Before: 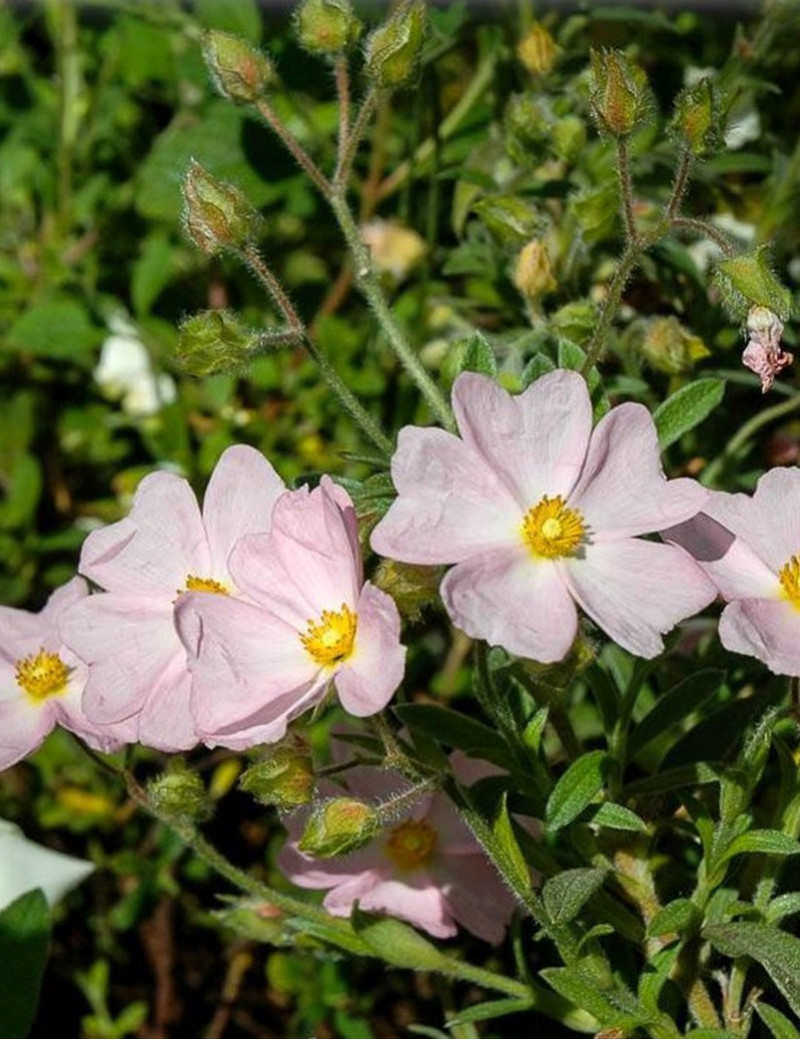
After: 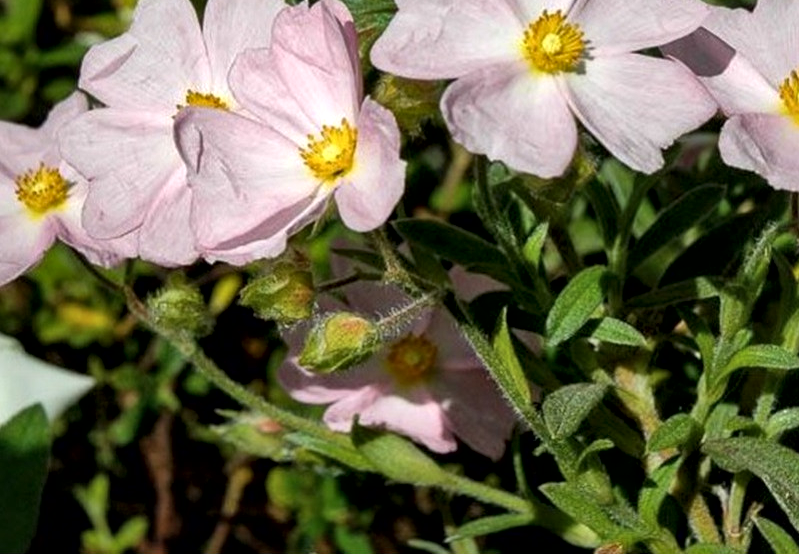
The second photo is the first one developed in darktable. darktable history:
crop and rotate: top 46.698%, right 0.052%
local contrast: mode bilateral grid, contrast 25, coarseness 47, detail 152%, midtone range 0.2
